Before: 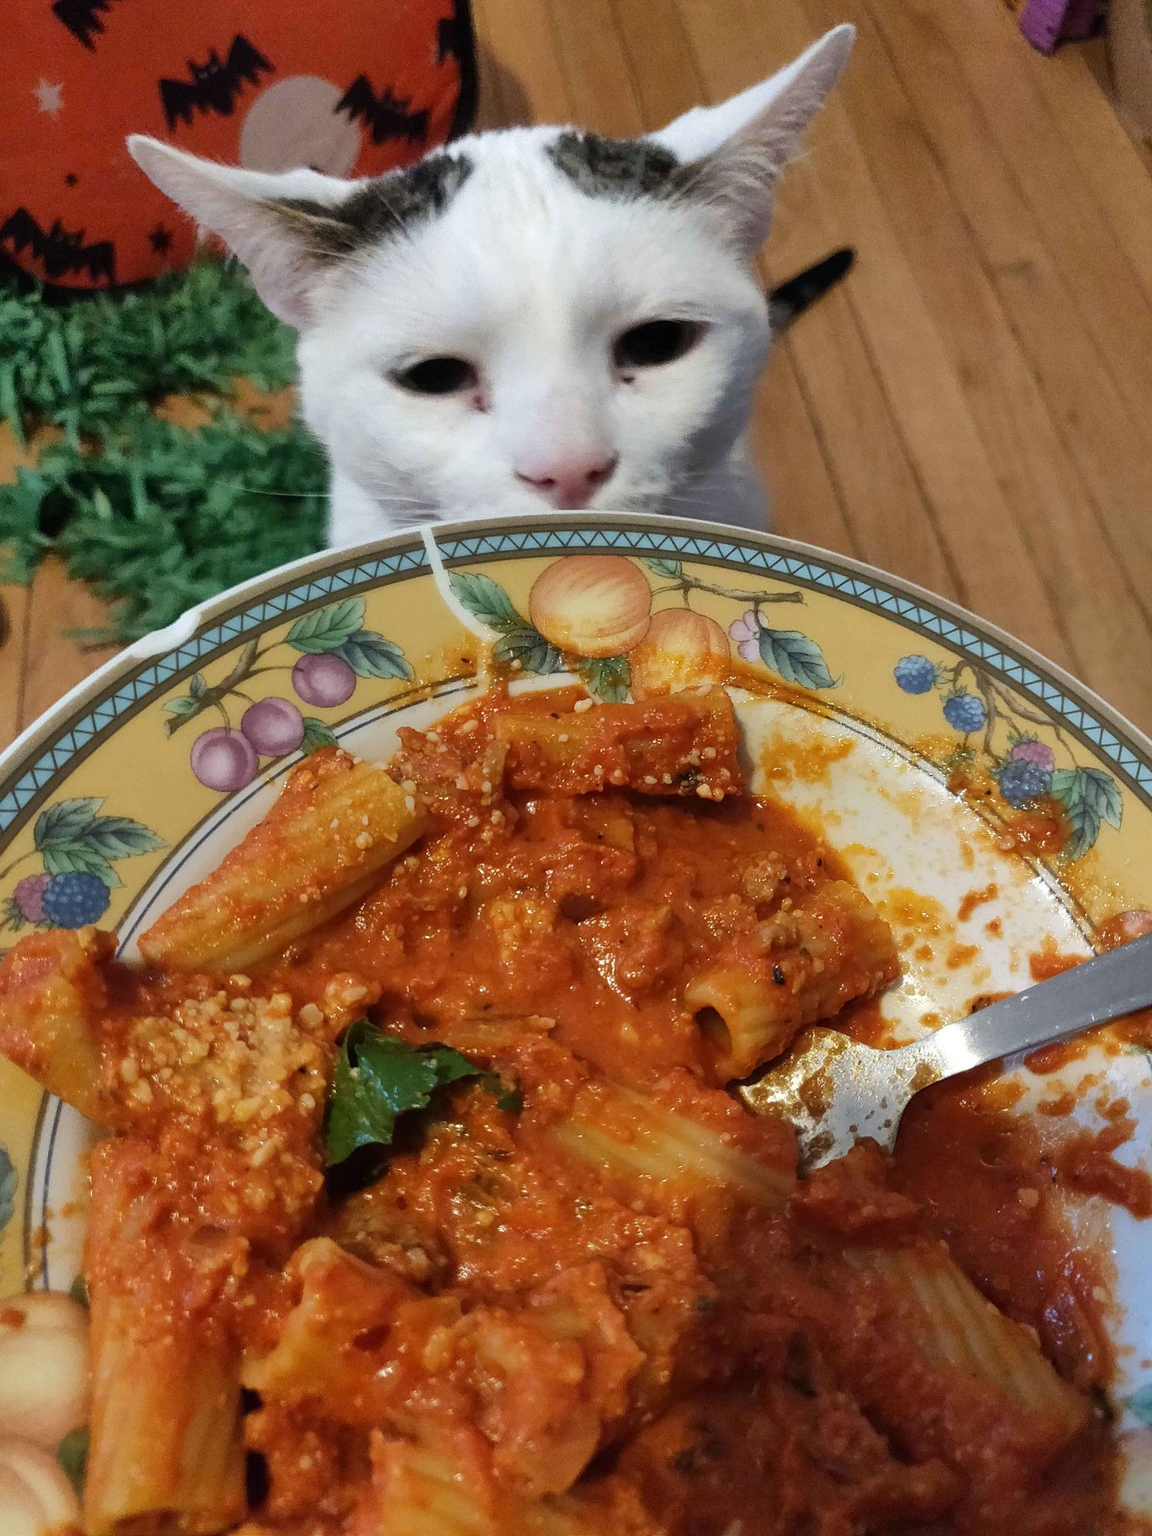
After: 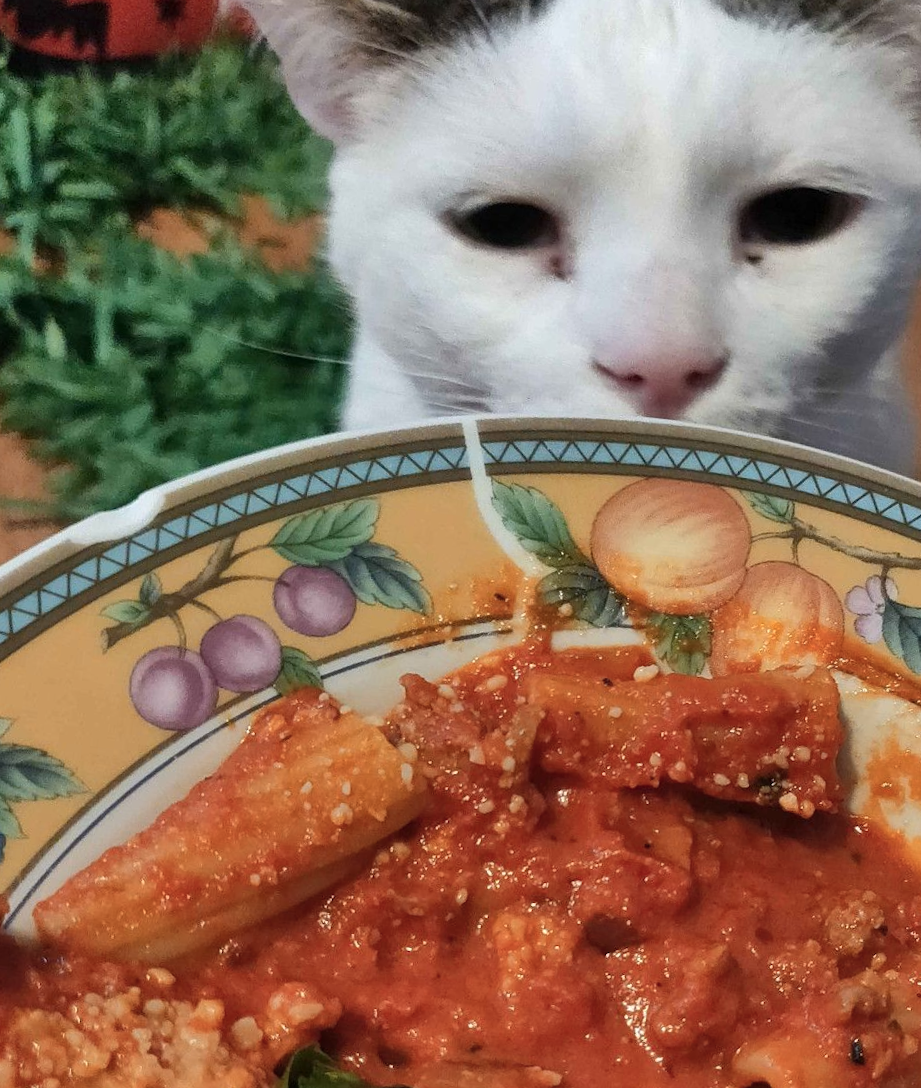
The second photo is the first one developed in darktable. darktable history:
color zones: curves: ch1 [(0, 0.469) (0.072, 0.457) (0.243, 0.494) (0.429, 0.5) (0.571, 0.5) (0.714, 0.5) (0.857, 0.5) (1, 0.469)]; ch2 [(0, 0.499) (0.143, 0.467) (0.242, 0.436) (0.429, 0.493) (0.571, 0.5) (0.714, 0.5) (0.857, 0.5) (1, 0.499)]
shadows and highlights: low approximation 0.01, soften with gaussian
crop and rotate: angle -6.73°, left 2.022%, top 6.765%, right 27.395%, bottom 30.658%
